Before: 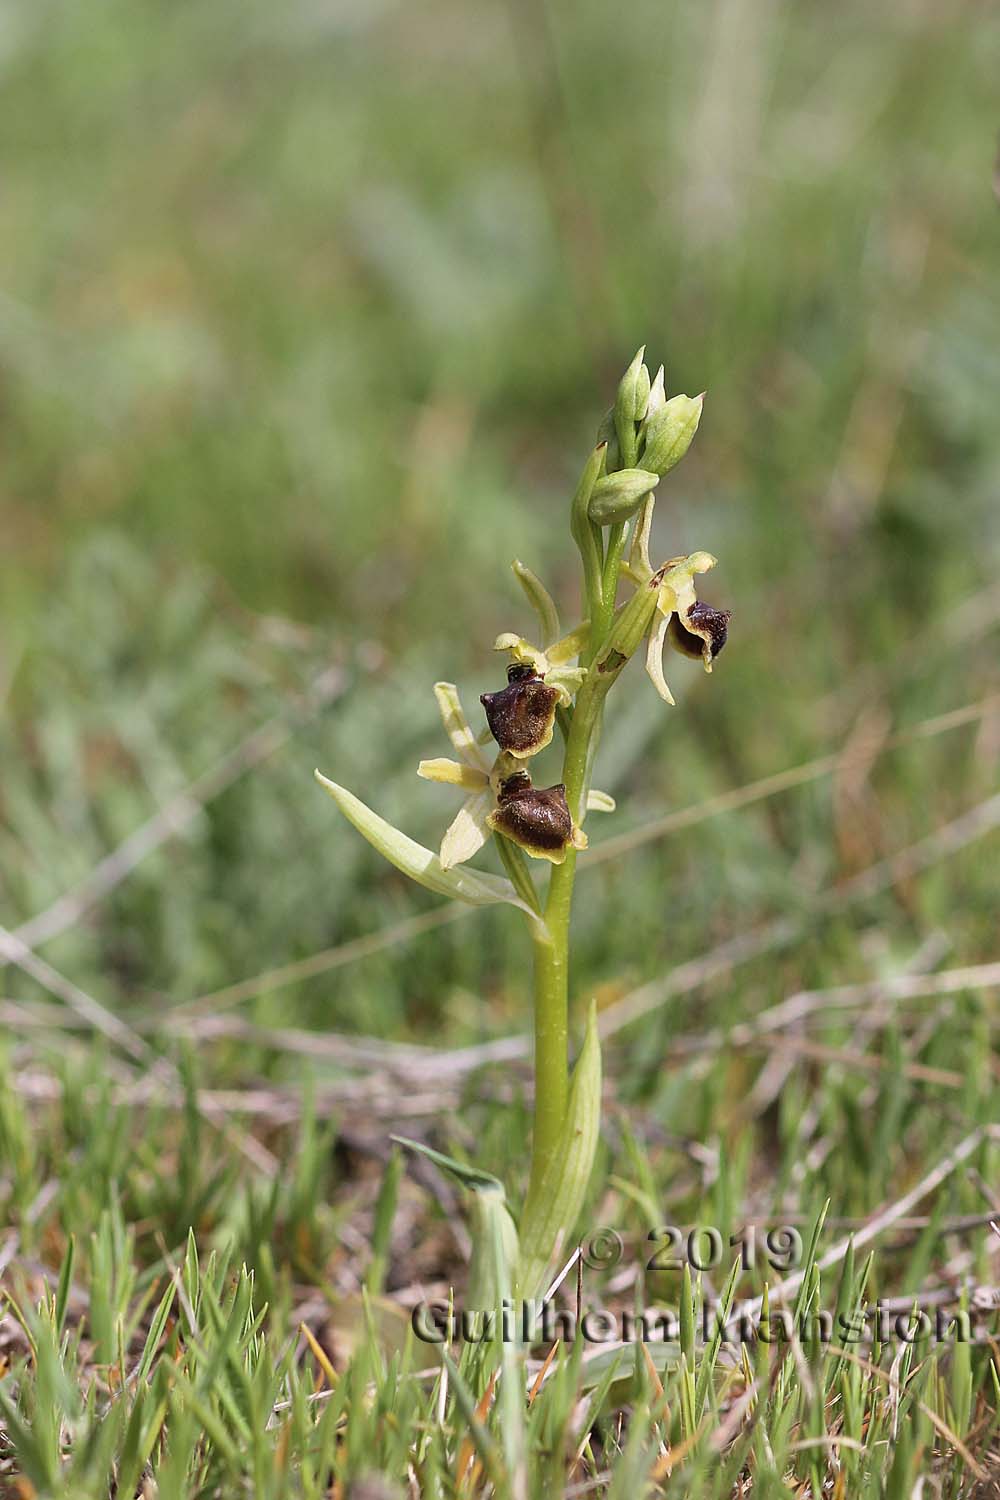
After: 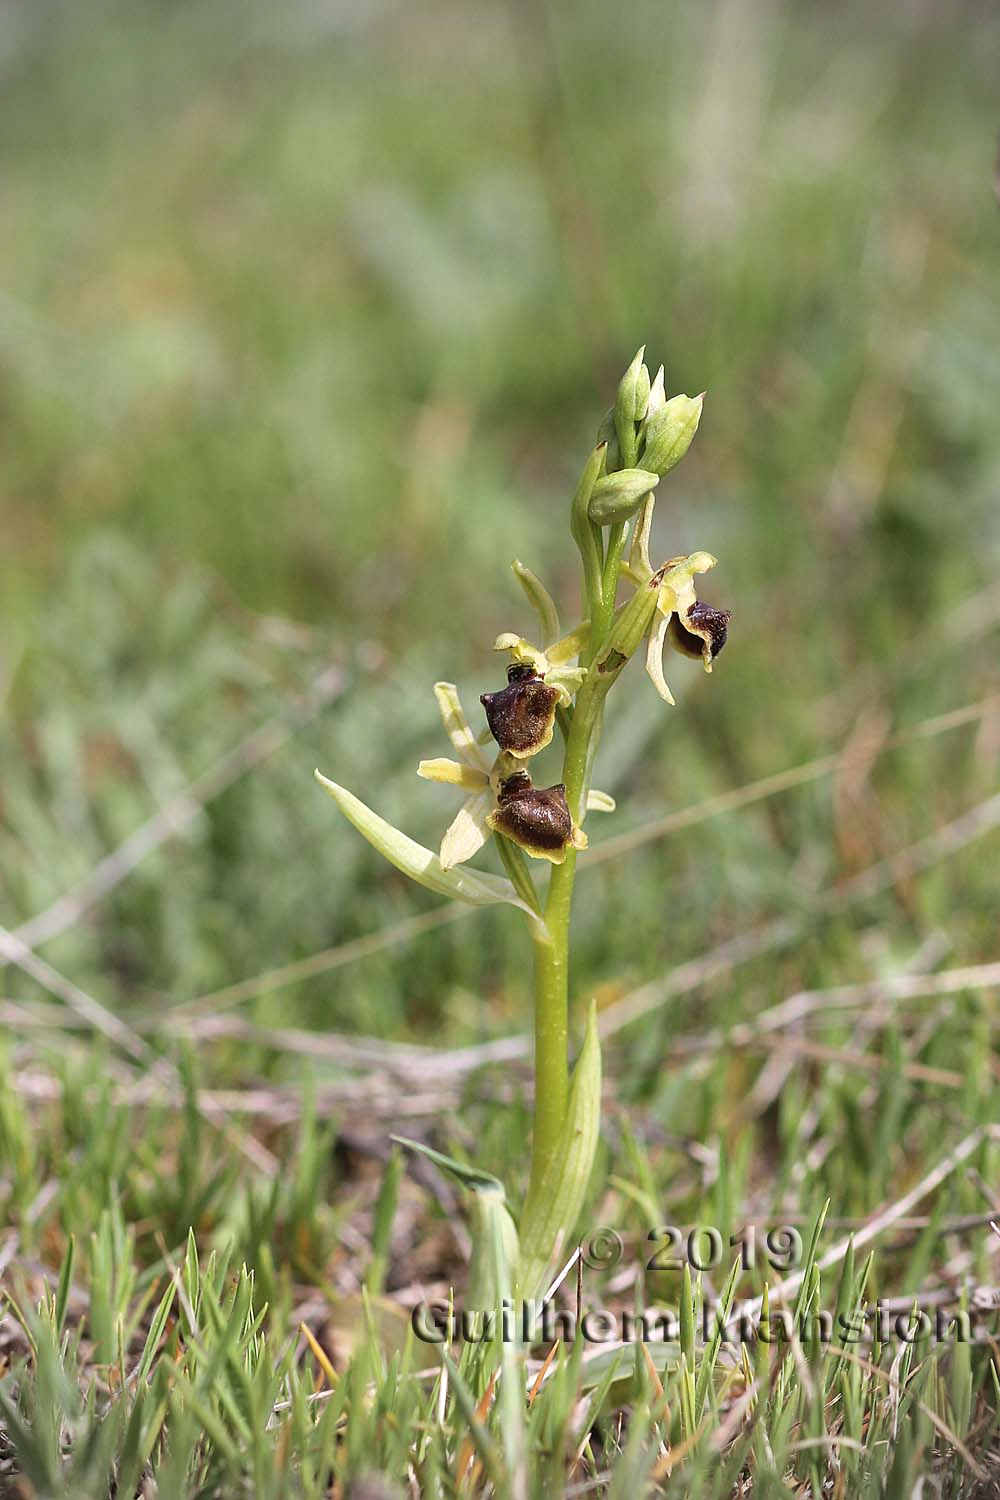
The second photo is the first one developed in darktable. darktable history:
exposure: exposure 0.2 EV, compensate highlight preservation false
vignetting: dithering 8-bit output, unbound false
